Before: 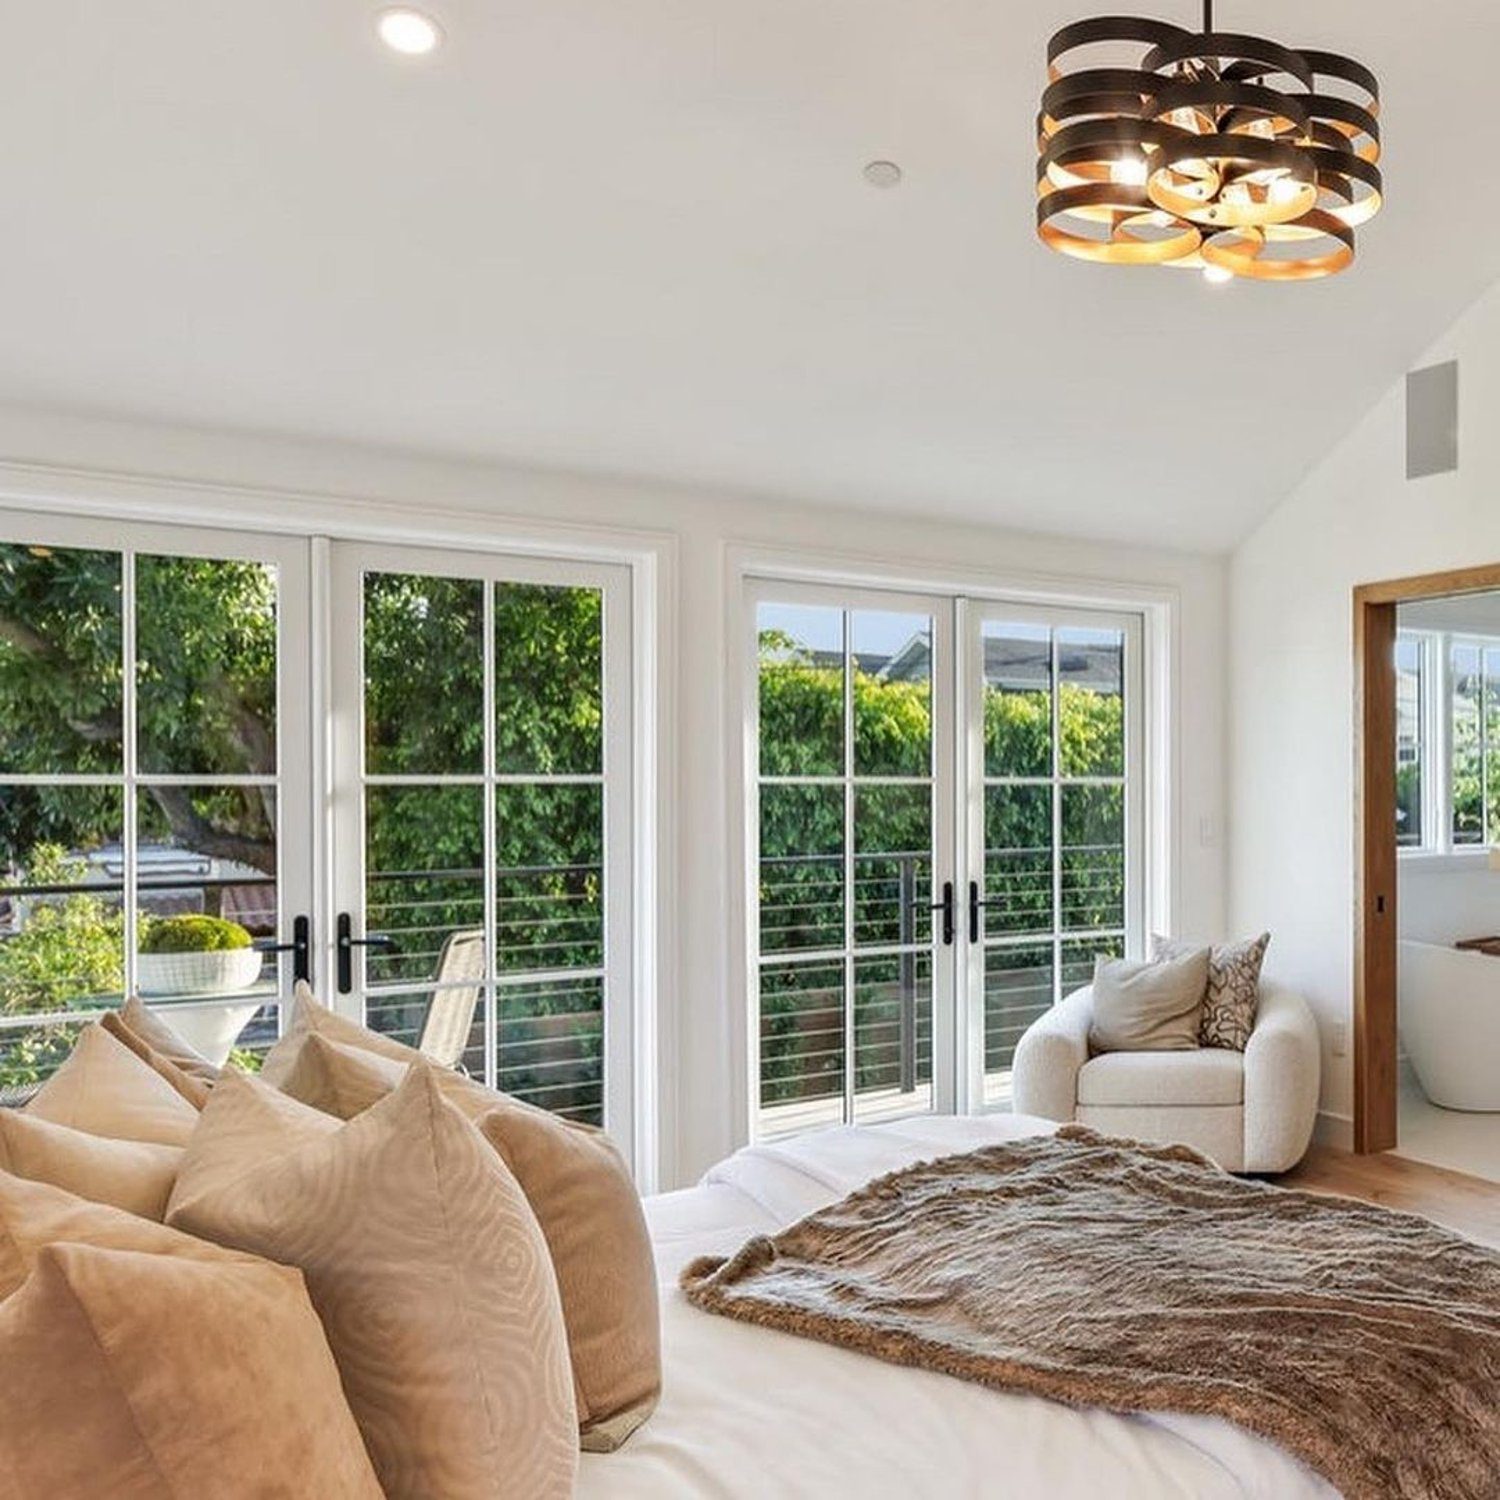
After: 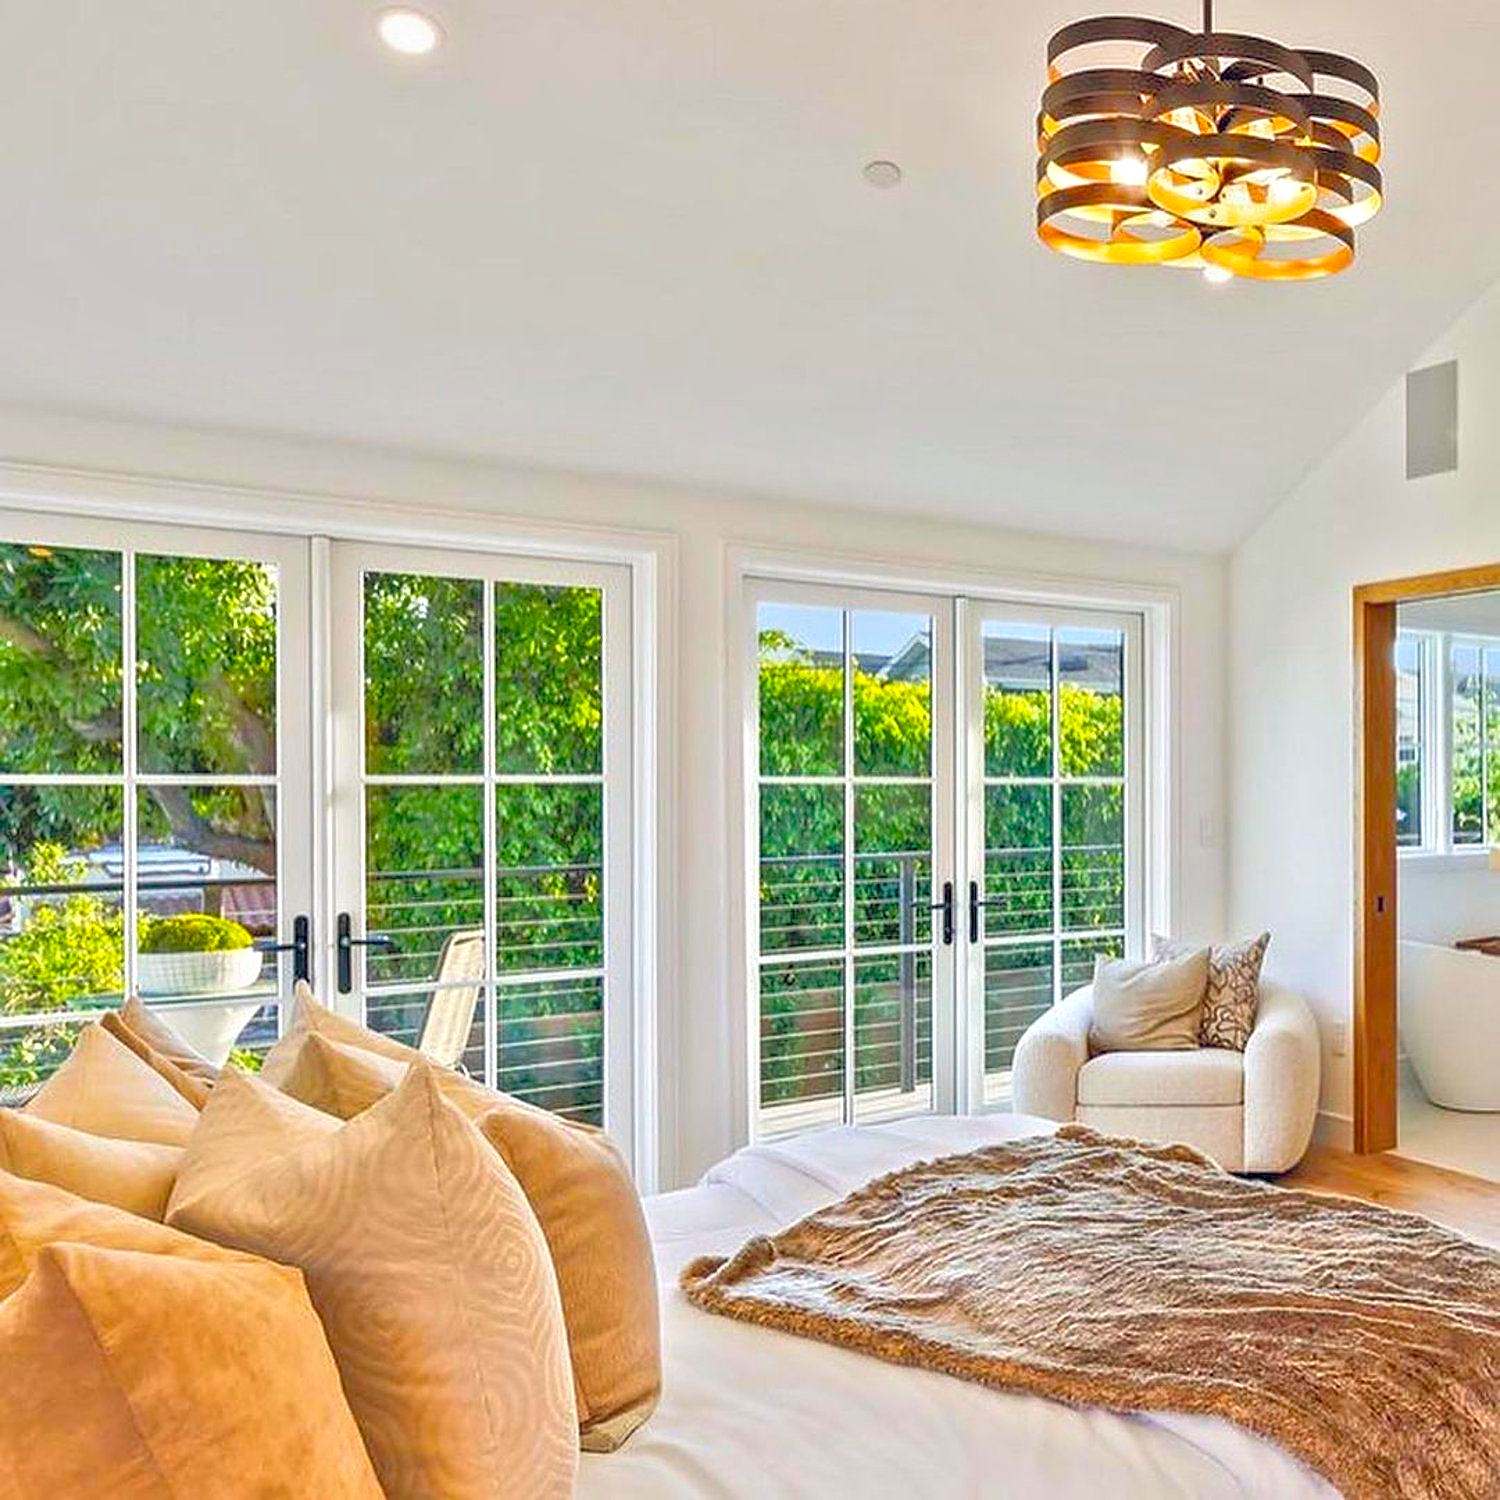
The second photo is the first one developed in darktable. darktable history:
tone equalizer: -8 EV 1.97 EV, -7 EV 1.98 EV, -6 EV 2 EV, -5 EV 1.96 EV, -4 EV 1.99 EV, -3 EV 1.49 EV, -2 EV 0.997 EV, -1 EV 0.52 EV
sharpen: amount 0.491
color balance rgb: global offset › chroma 0.151%, global offset › hue 253.7°, linear chroma grading › global chroma 42.341%, perceptual saturation grading › global saturation 14.729%
